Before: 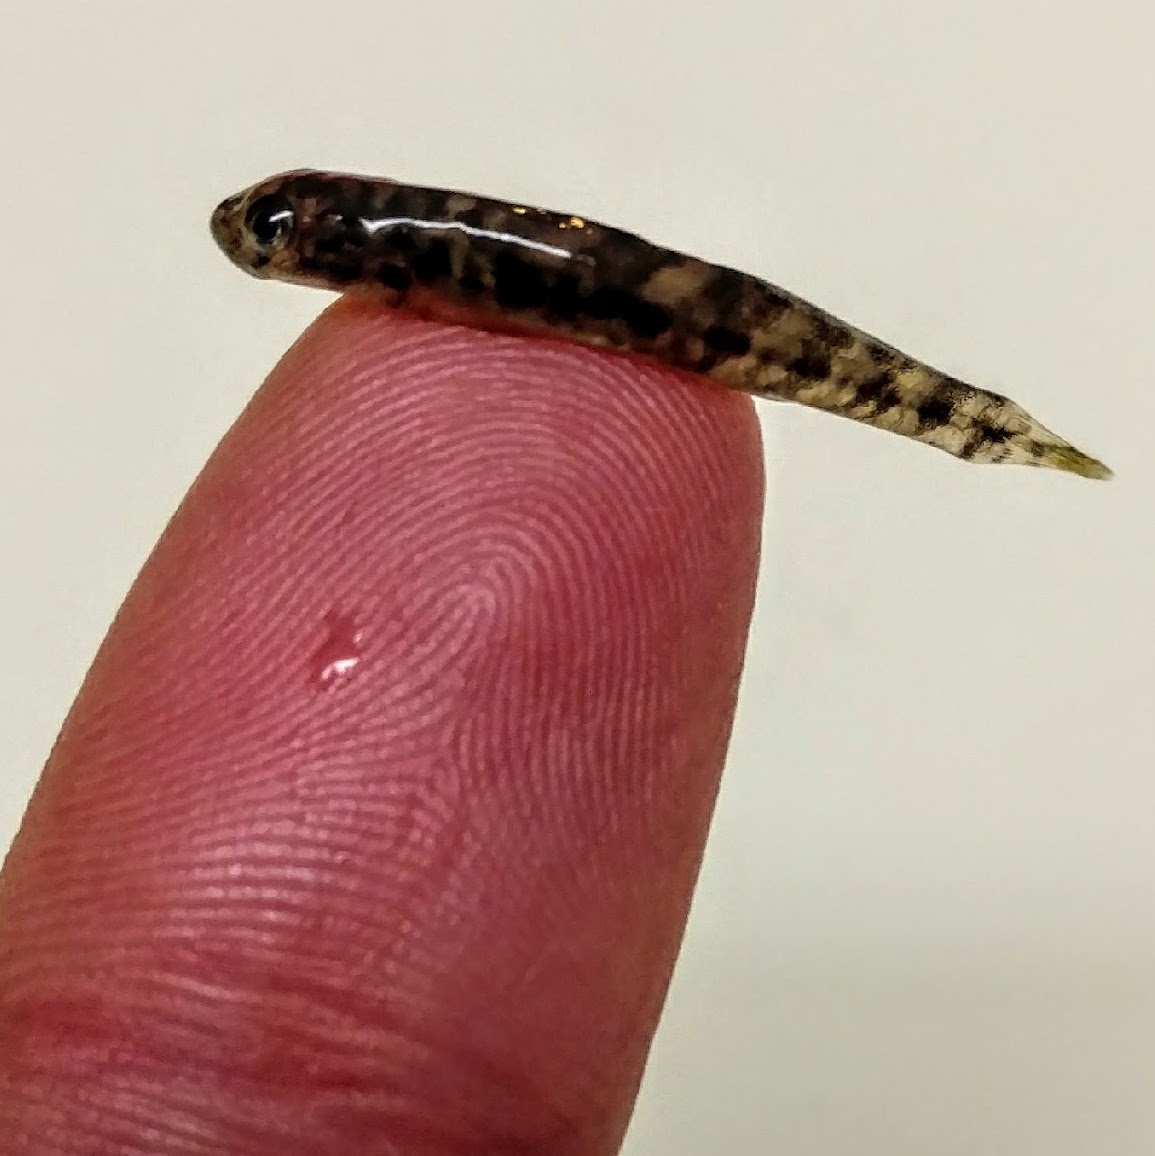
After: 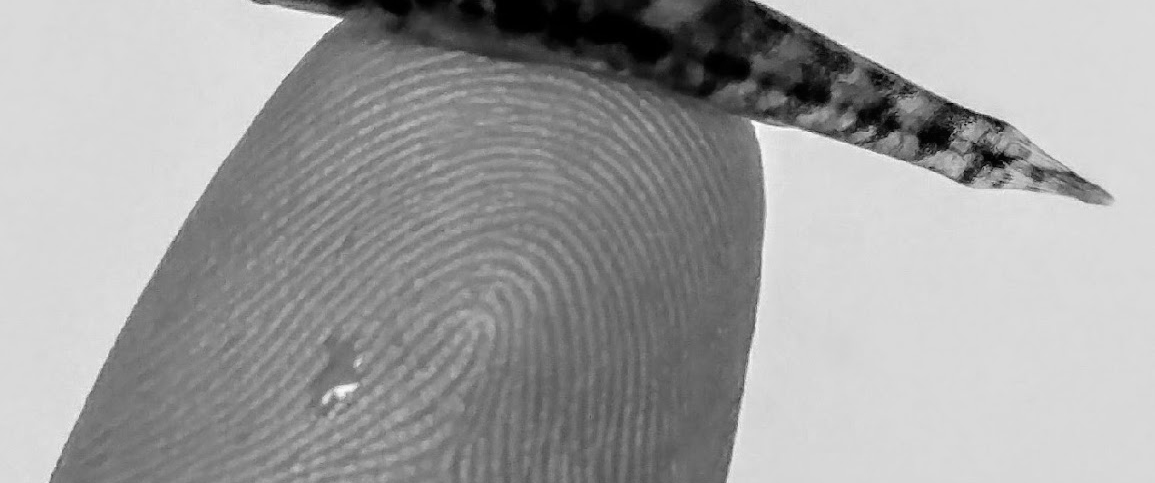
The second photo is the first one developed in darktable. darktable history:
color calibration: output gray [0.714, 0.278, 0, 0], illuminant same as pipeline (D50), adaptation none (bypass)
crop and rotate: top 23.84%, bottom 34.294%
